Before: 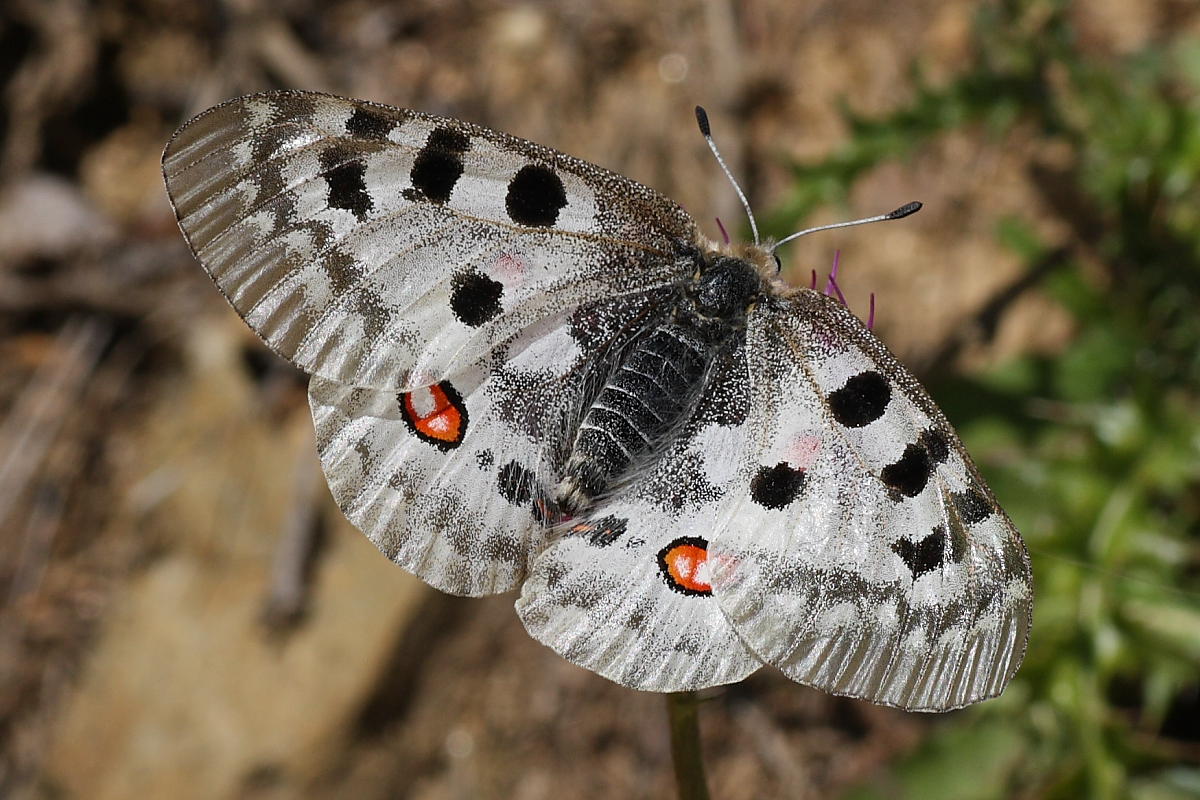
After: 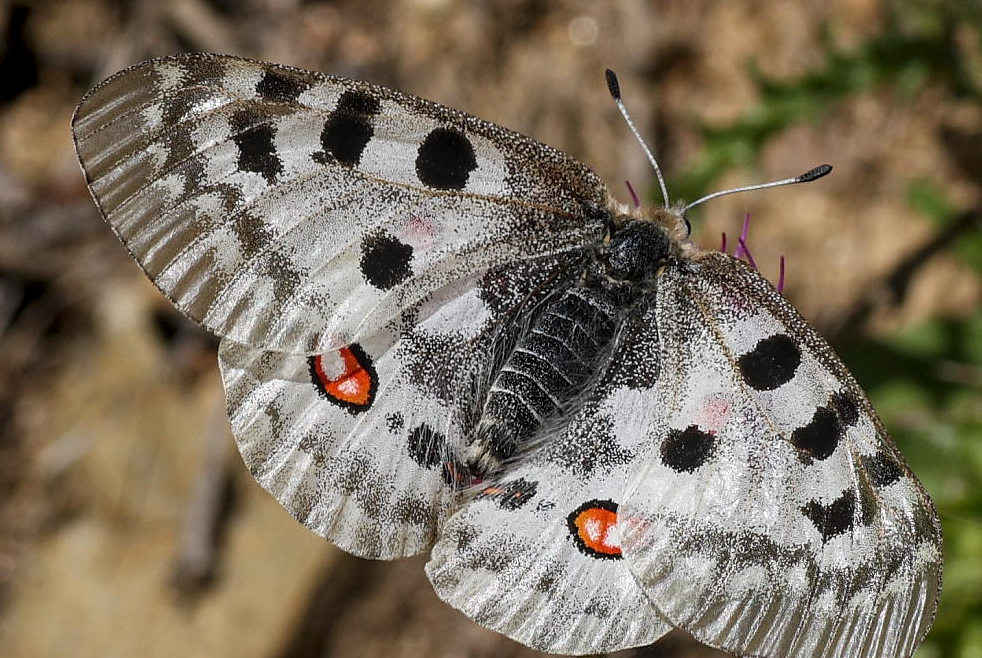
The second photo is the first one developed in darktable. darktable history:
local contrast: on, module defaults
crop and rotate: left 7.578%, top 4.646%, right 10.511%, bottom 13.021%
tone equalizer: edges refinement/feathering 500, mask exposure compensation -1.57 EV, preserve details no
